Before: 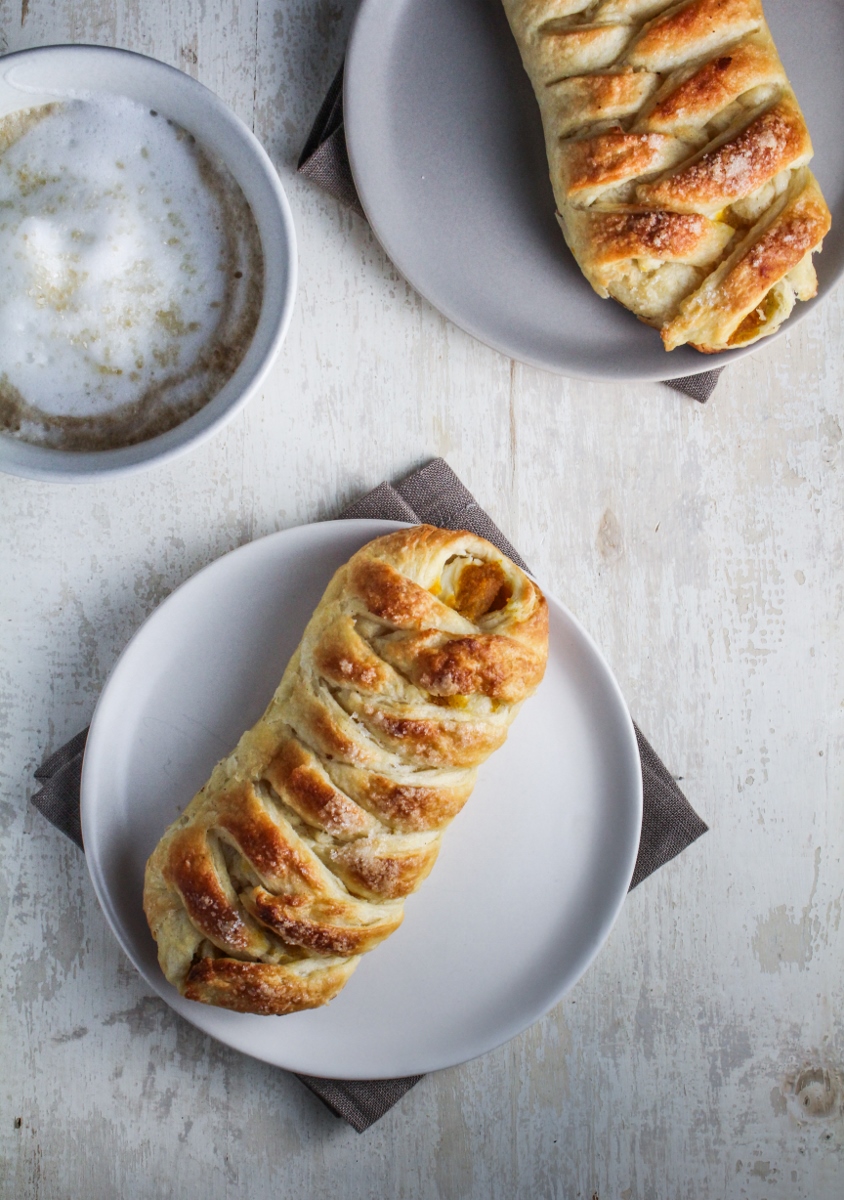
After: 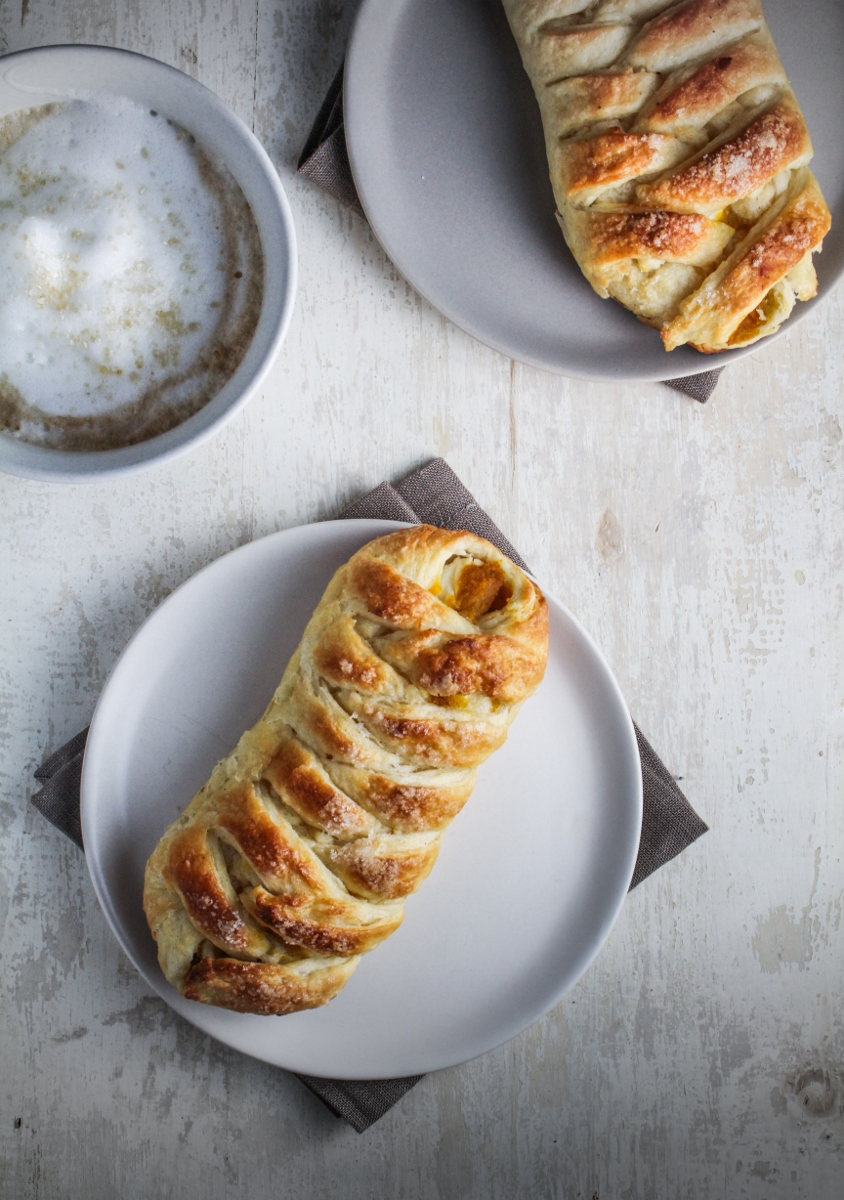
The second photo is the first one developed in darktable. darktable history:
vignetting: fall-off start 99.34%, center (0.039, -0.086), width/height ratio 1.306, unbound false
